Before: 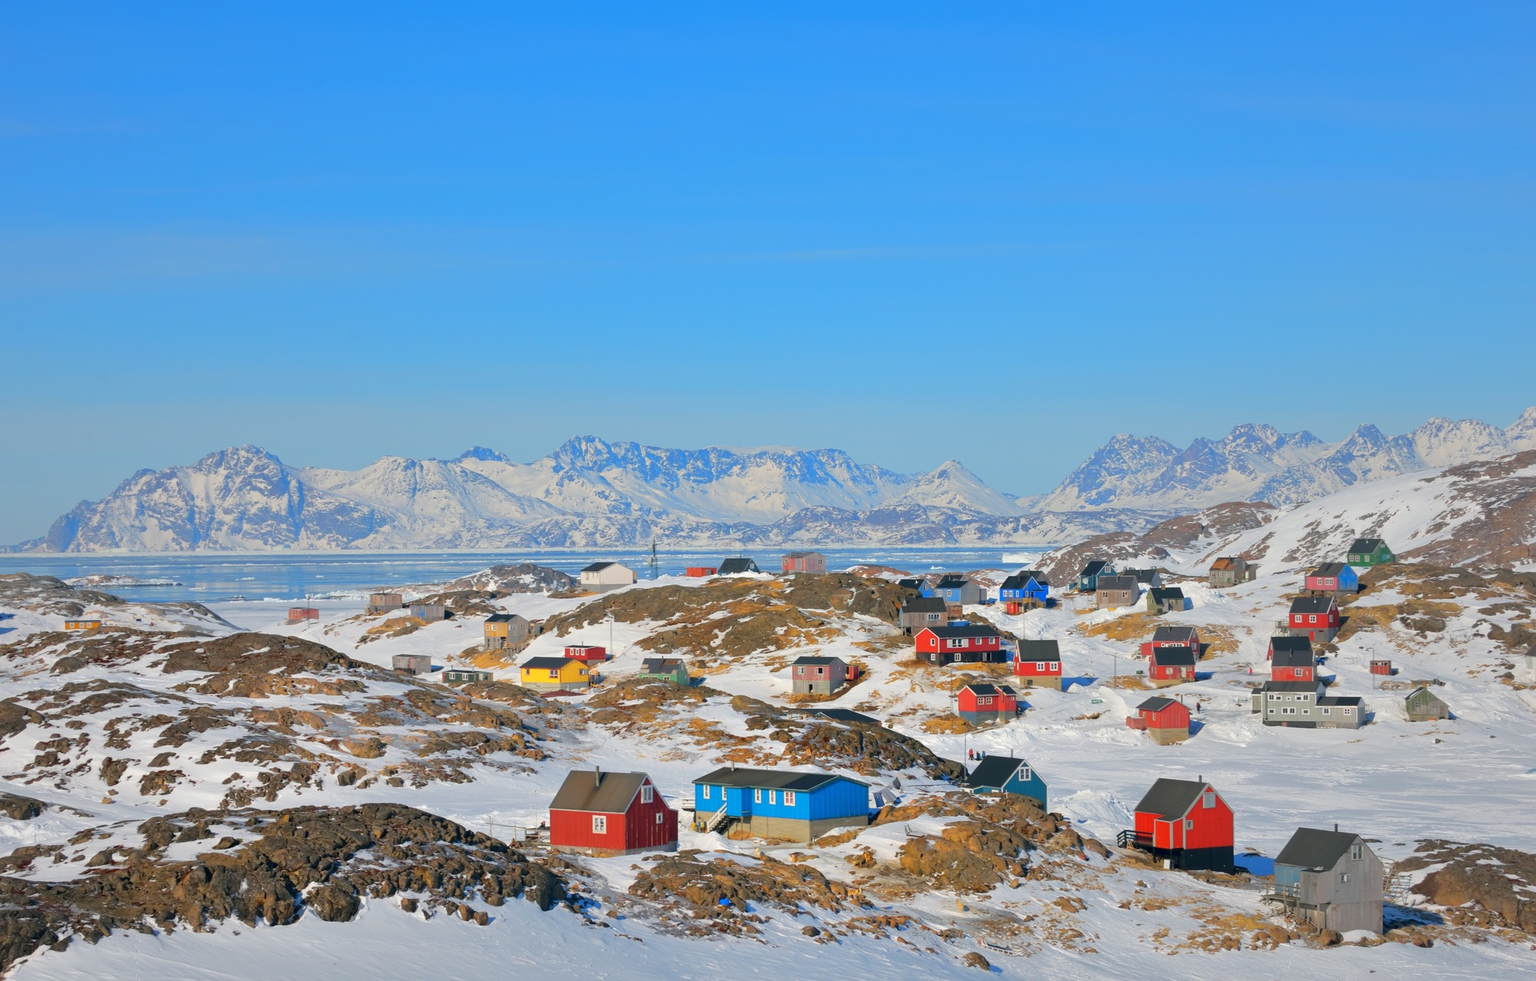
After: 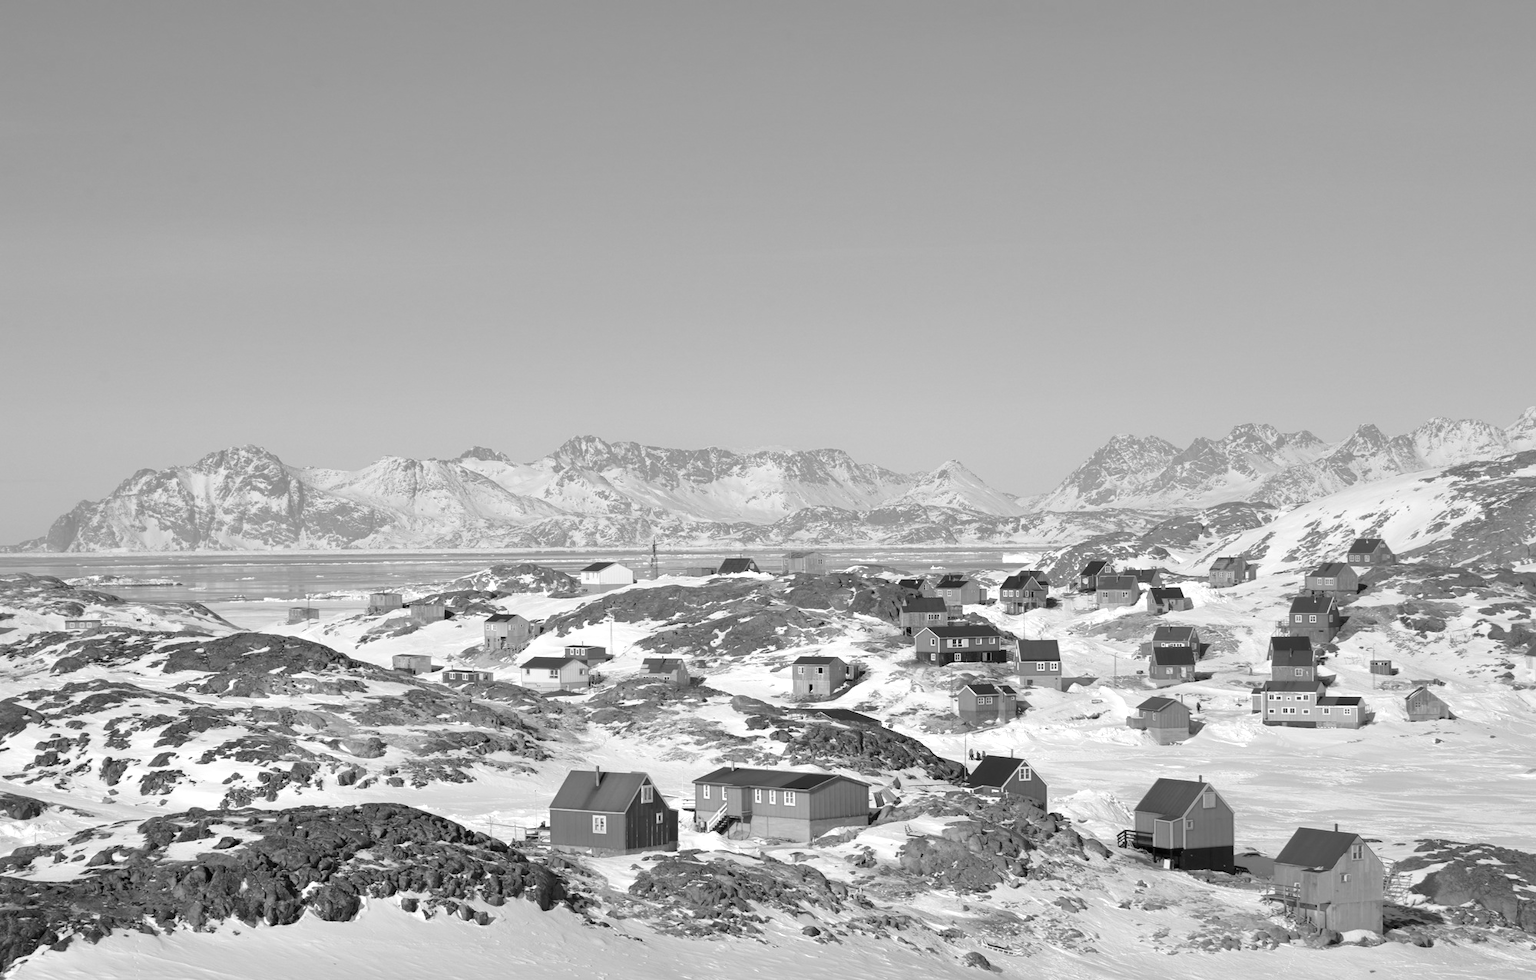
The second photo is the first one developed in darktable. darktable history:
monochrome: a -4.13, b 5.16, size 1
exposure: black level correction 0.001, exposure 0.5 EV, compensate exposure bias true, compensate highlight preservation false
